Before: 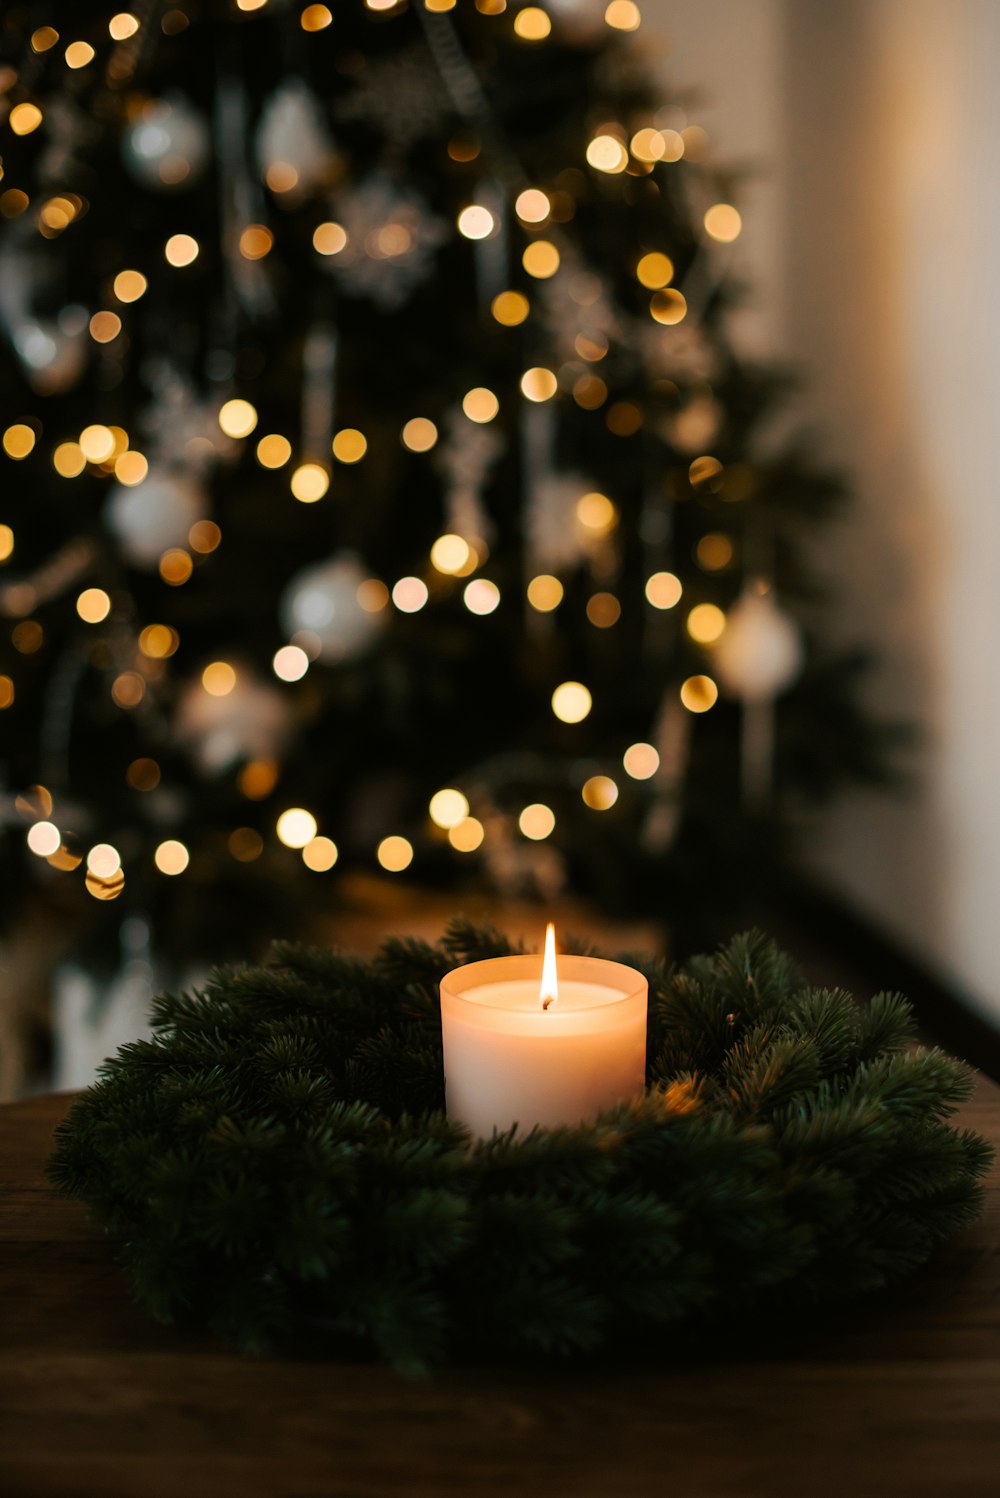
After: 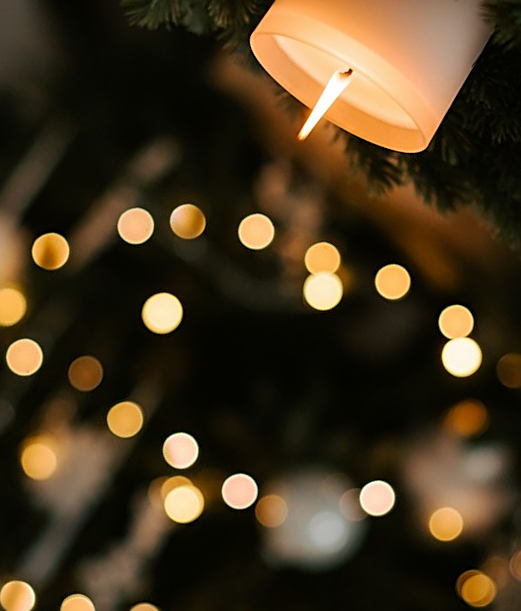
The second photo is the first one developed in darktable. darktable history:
sharpen: amount 0.562
crop and rotate: angle 147.14°, left 9.166%, top 15.571%, right 4.591%, bottom 17.013%
